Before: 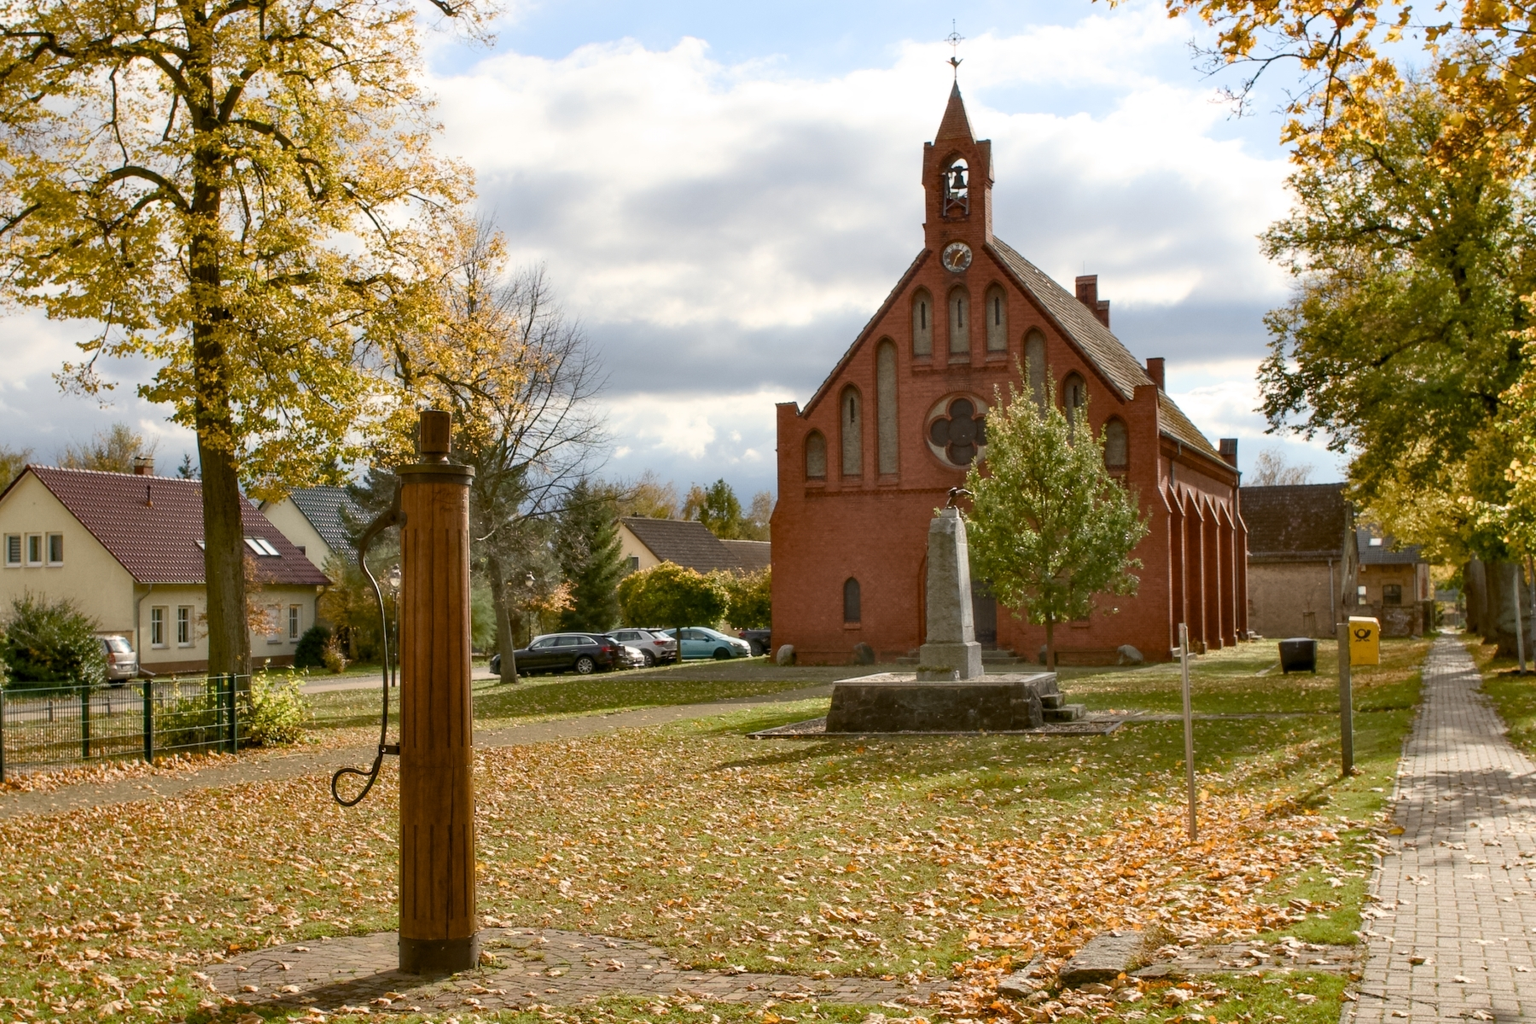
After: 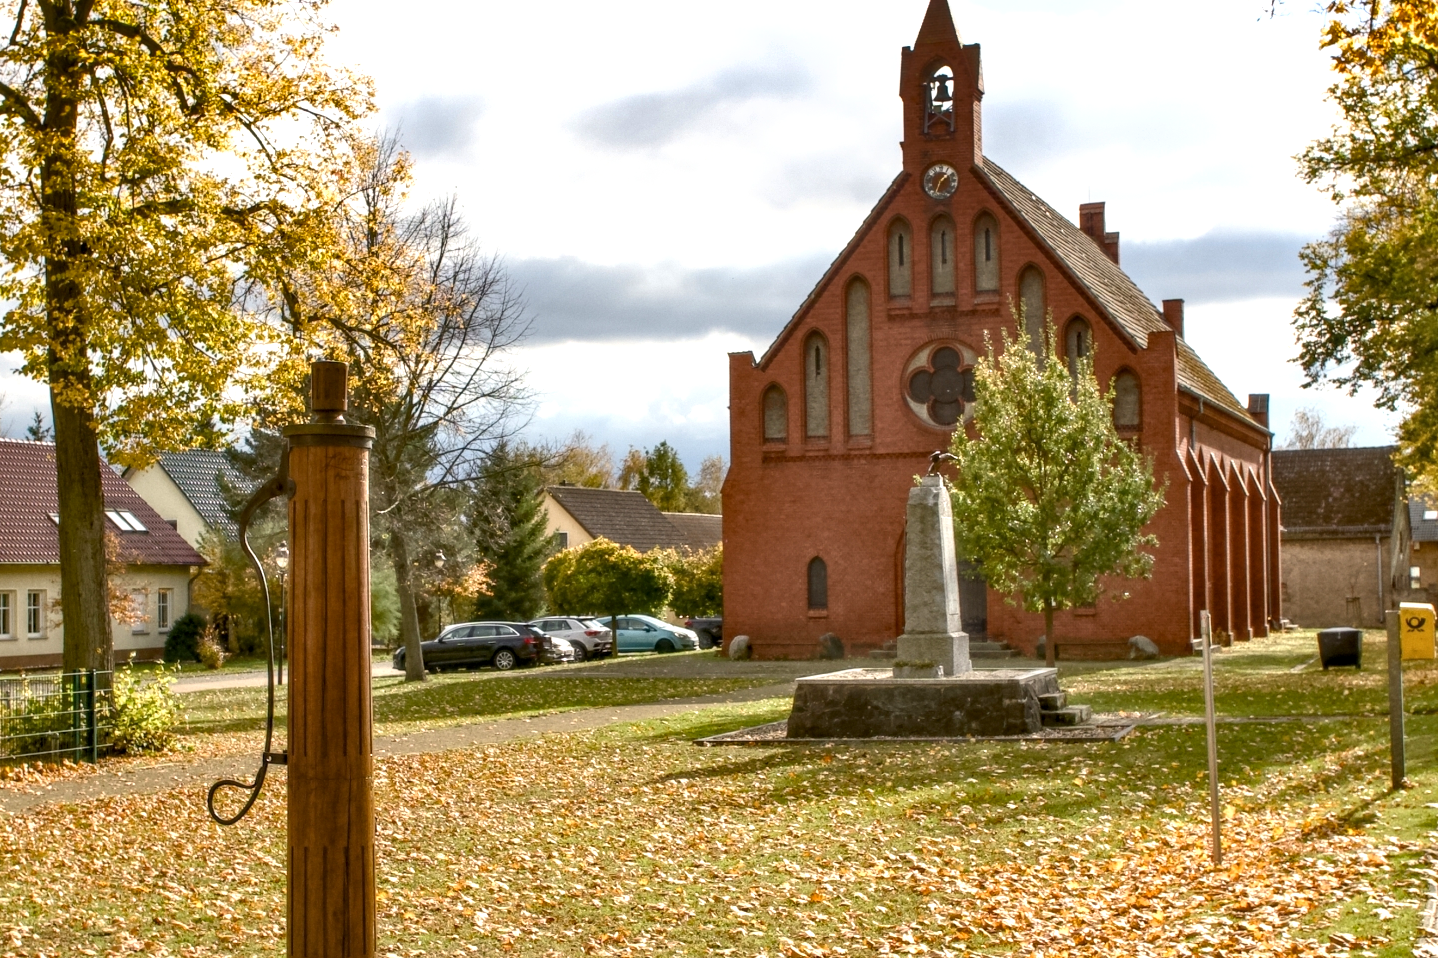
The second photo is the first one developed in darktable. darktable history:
crop and rotate: left 10.071%, top 10.071%, right 10.02%, bottom 10.02%
shadows and highlights: radius 264.75, soften with gaussian
exposure: exposure 0.574 EV, compensate highlight preservation false
local contrast: on, module defaults
